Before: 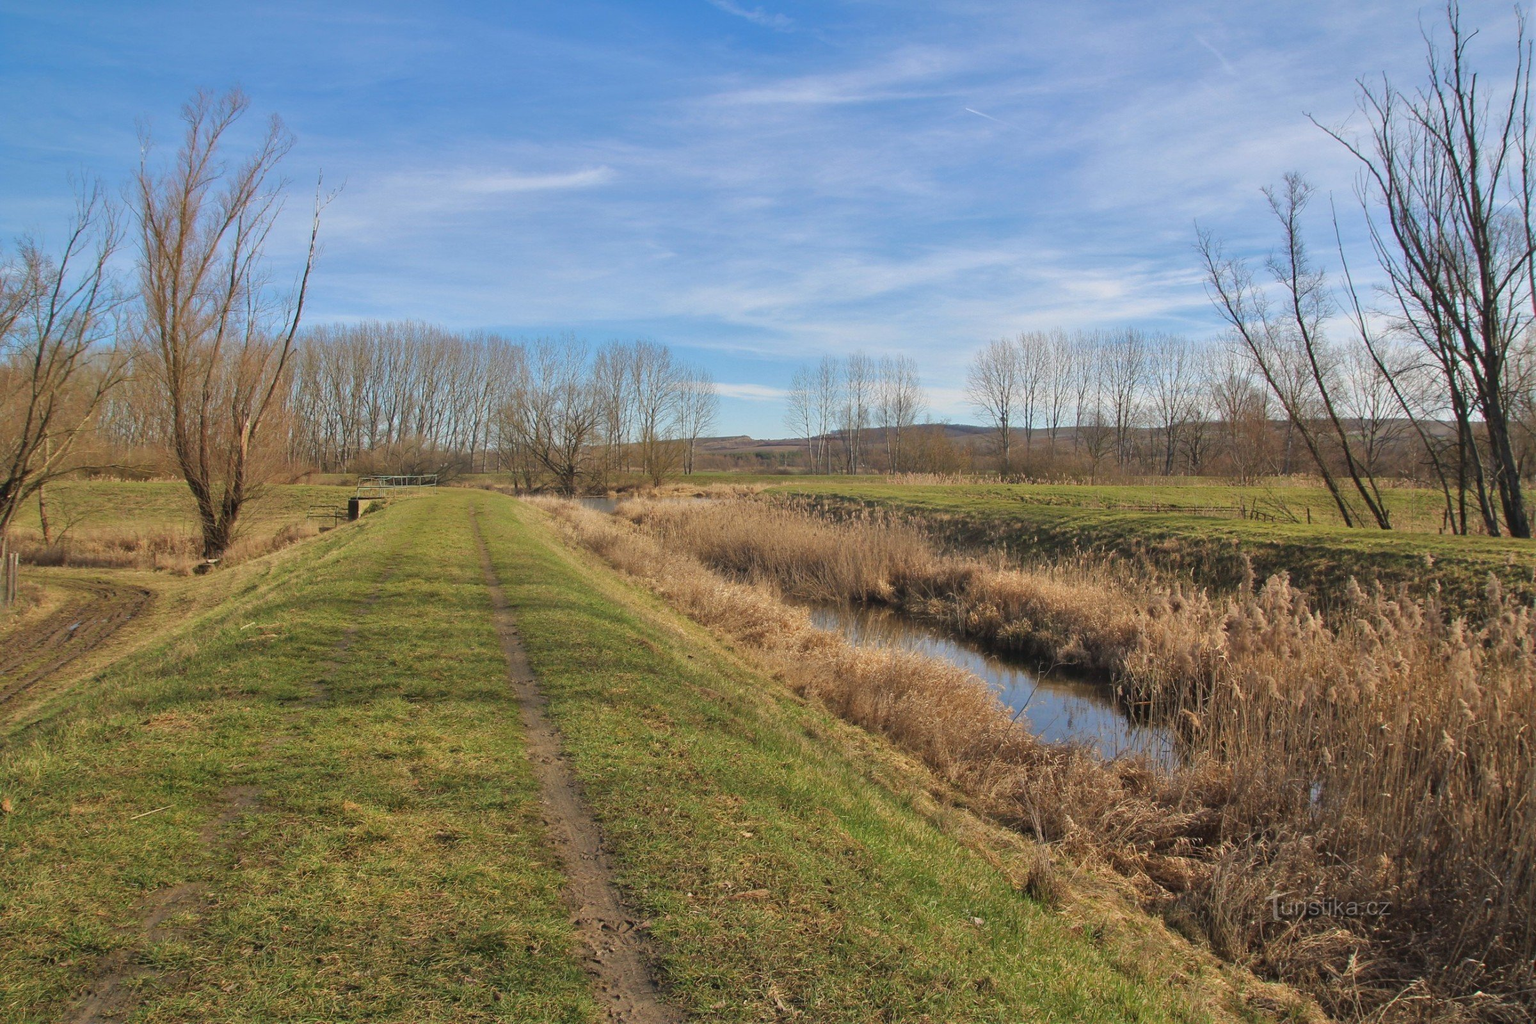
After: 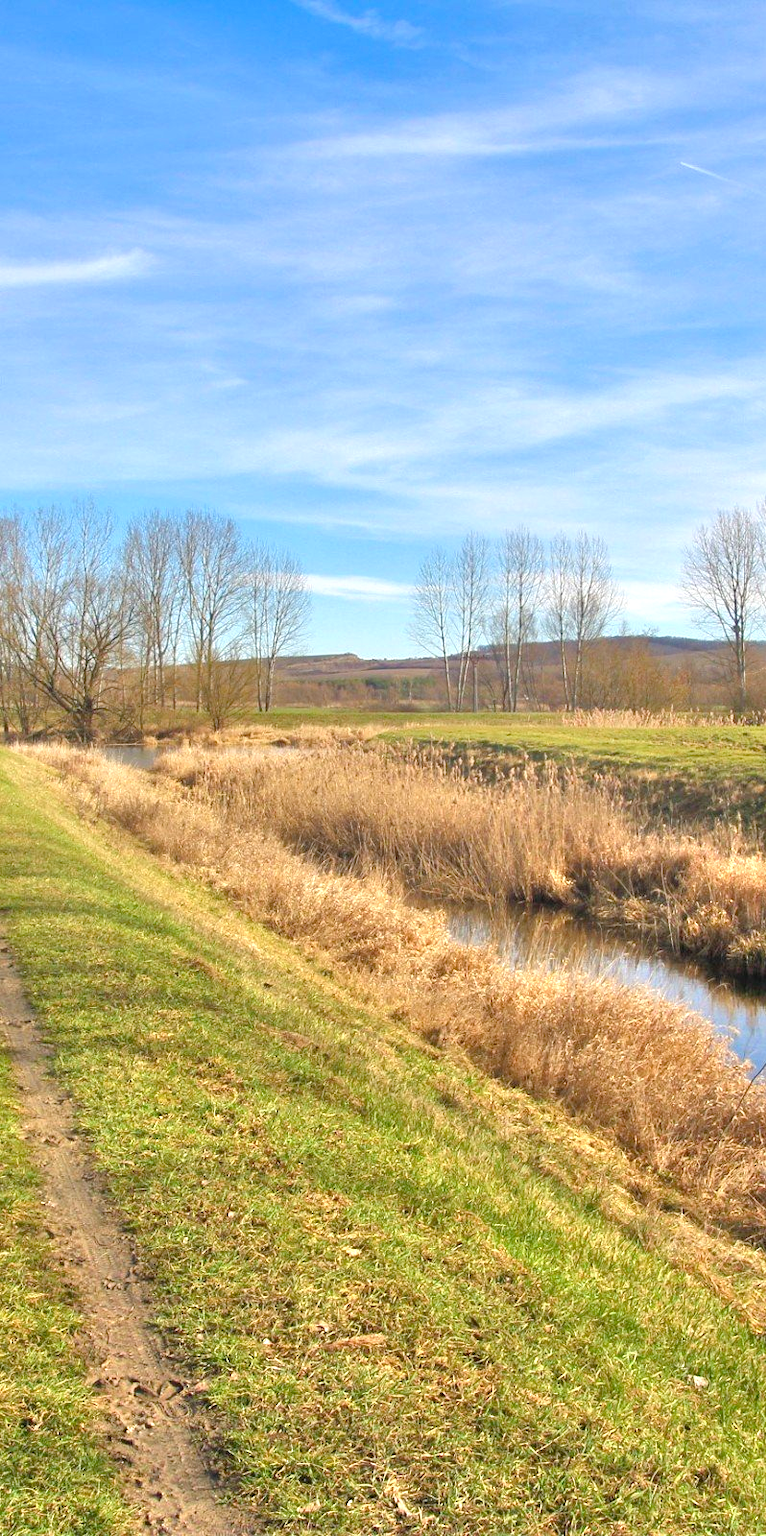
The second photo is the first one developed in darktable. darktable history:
crop: left 33.36%, right 33.36%
color balance rgb: shadows lift › luminance -20%, power › hue 72.24°, highlights gain › luminance 15%, global offset › hue 171.6°, perceptual saturation grading › highlights -15%, perceptual saturation grading › shadows 25%, global vibrance 35%, contrast 10%
exposure: black level correction 0.001, exposure 0.14 EV, compensate highlight preservation false
tone equalizer: -7 EV 0.15 EV, -6 EV 0.6 EV, -5 EV 1.15 EV, -4 EV 1.33 EV, -3 EV 1.15 EV, -2 EV 0.6 EV, -1 EV 0.15 EV, mask exposure compensation -0.5 EV
